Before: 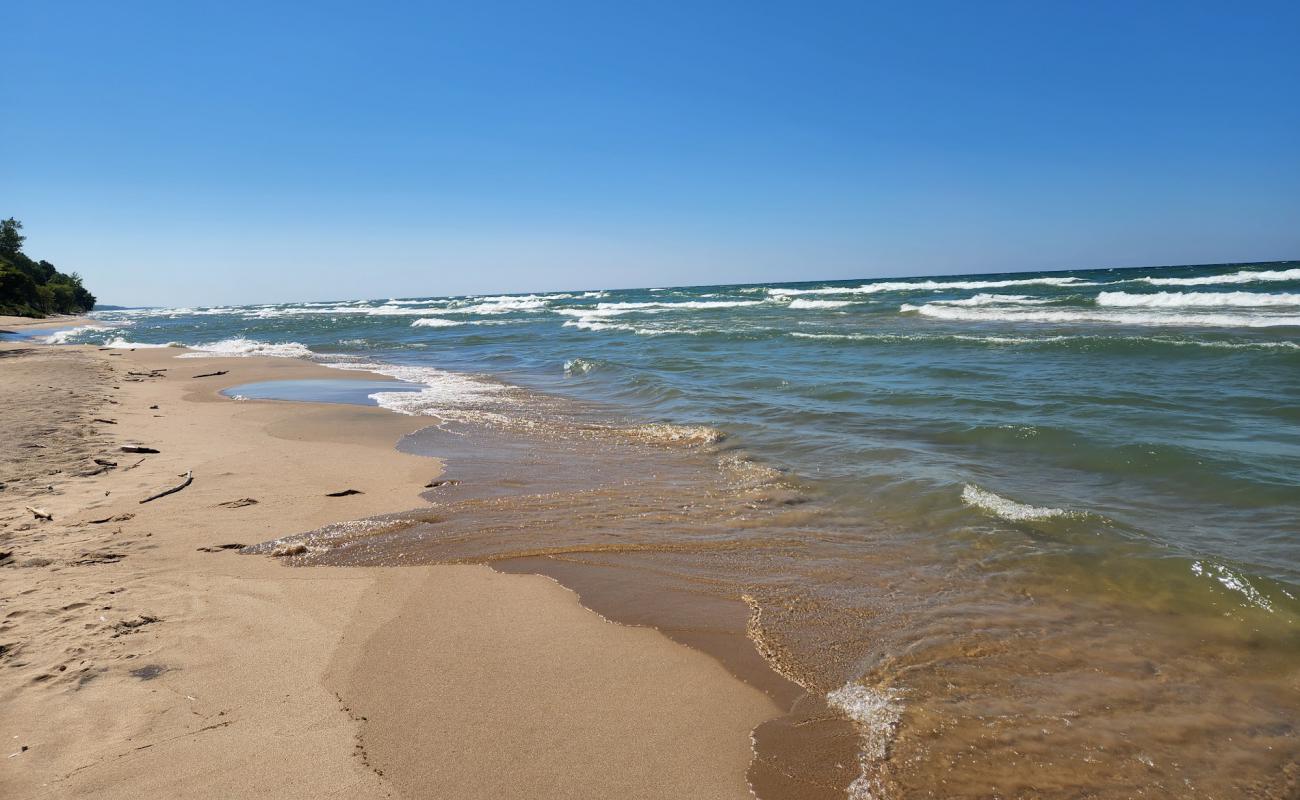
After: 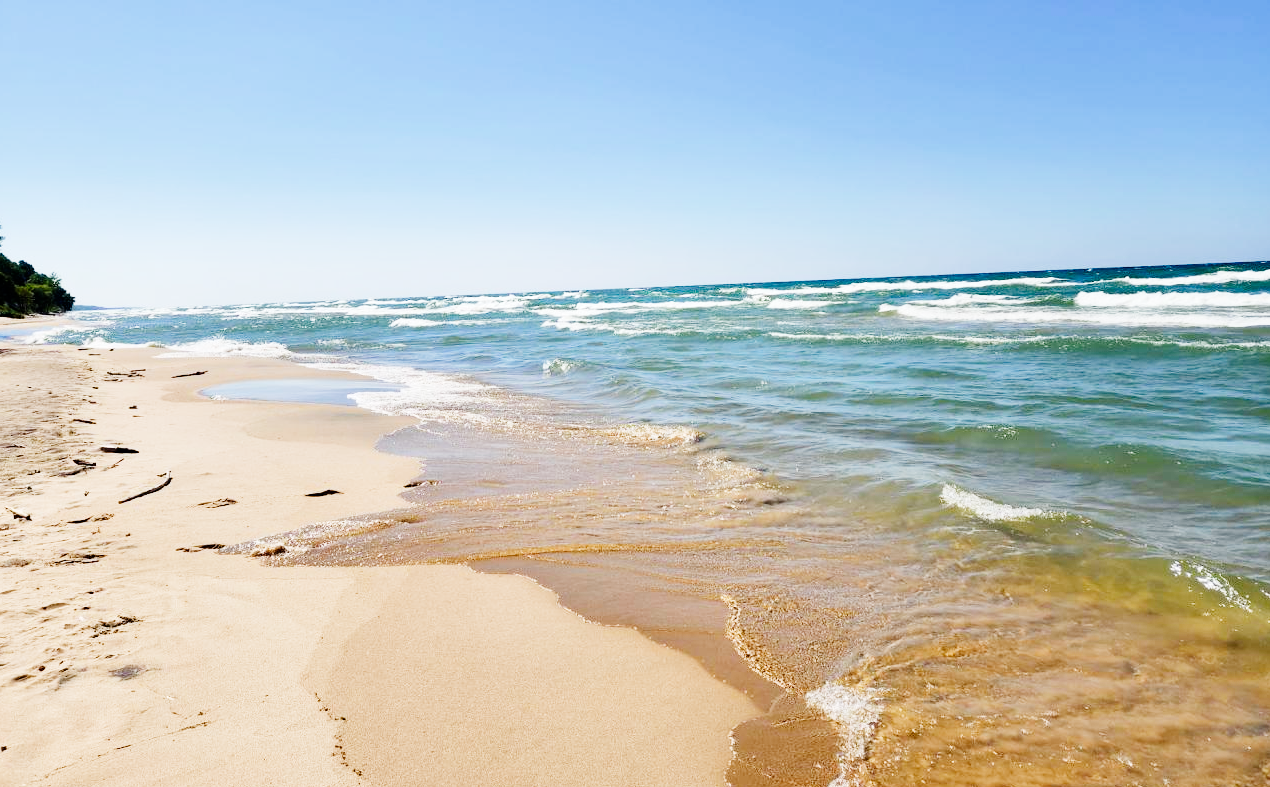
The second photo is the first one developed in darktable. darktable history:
tone curve: curves: ch0 [(0, 0) (0.004, 0) (0.133, 0.071) (0.325, 0.456) (0.832, 0.957) (1, 1)], preserve colors none
crop and rotate: left 1.632%, right 0.629%, bottom 1.567%
